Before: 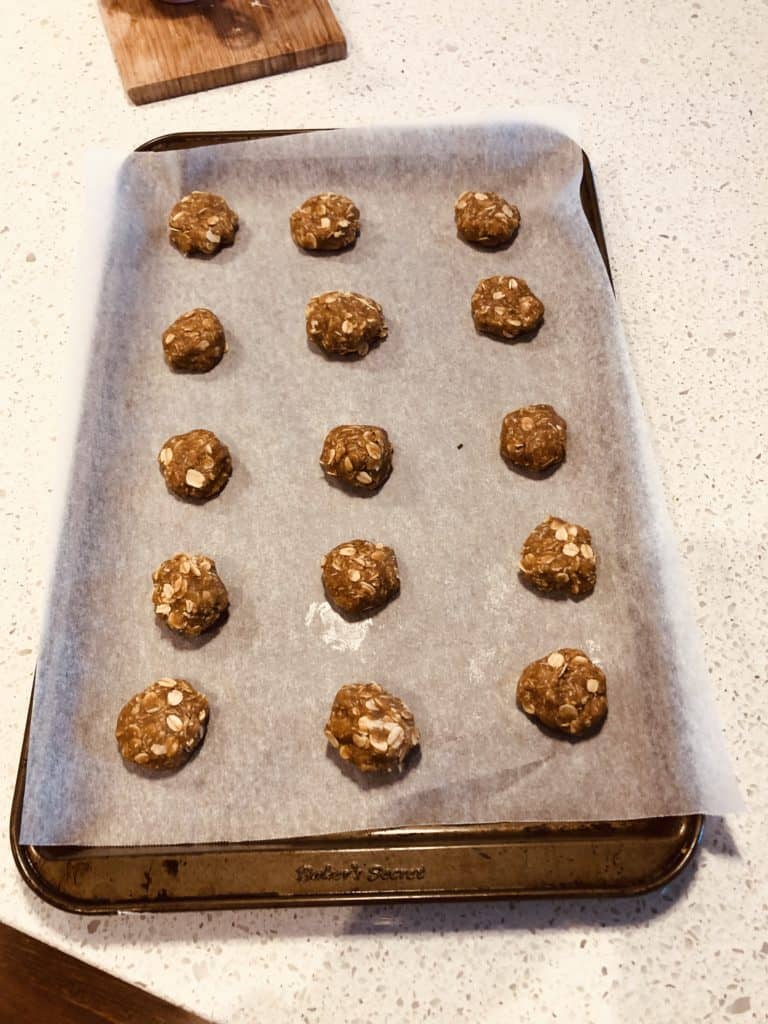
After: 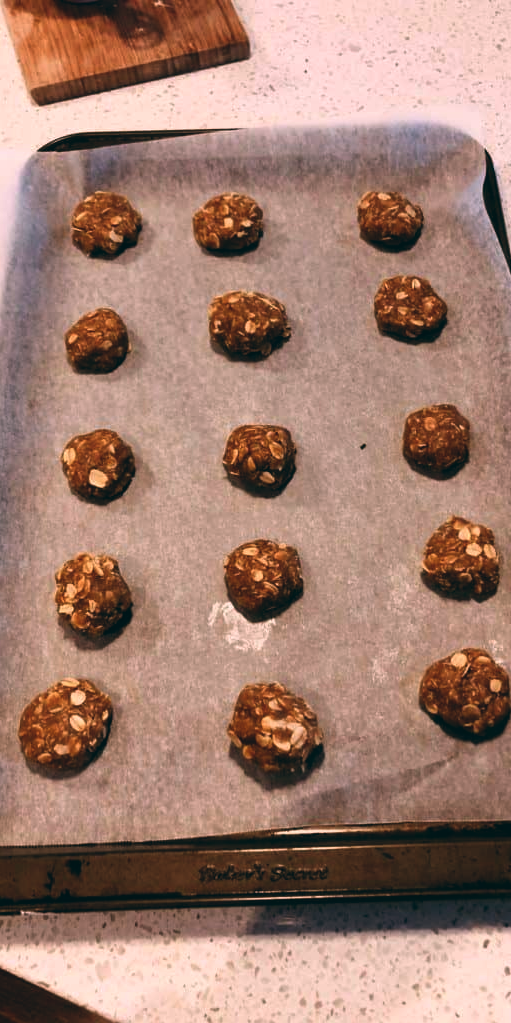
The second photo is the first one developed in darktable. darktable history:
crop and rotate: left 12.673%, right 20.66%
color balance: lift [1.016, 0.983, 1, 1.017], gamma [0.78, 1.018, 1.043, 0.957], gain [0.786, 1.063, 0.937, 1.017], input saturation 118.26%, contrast 13.43%, contrast fulcrum 21.62%, output saturation 82.76%
